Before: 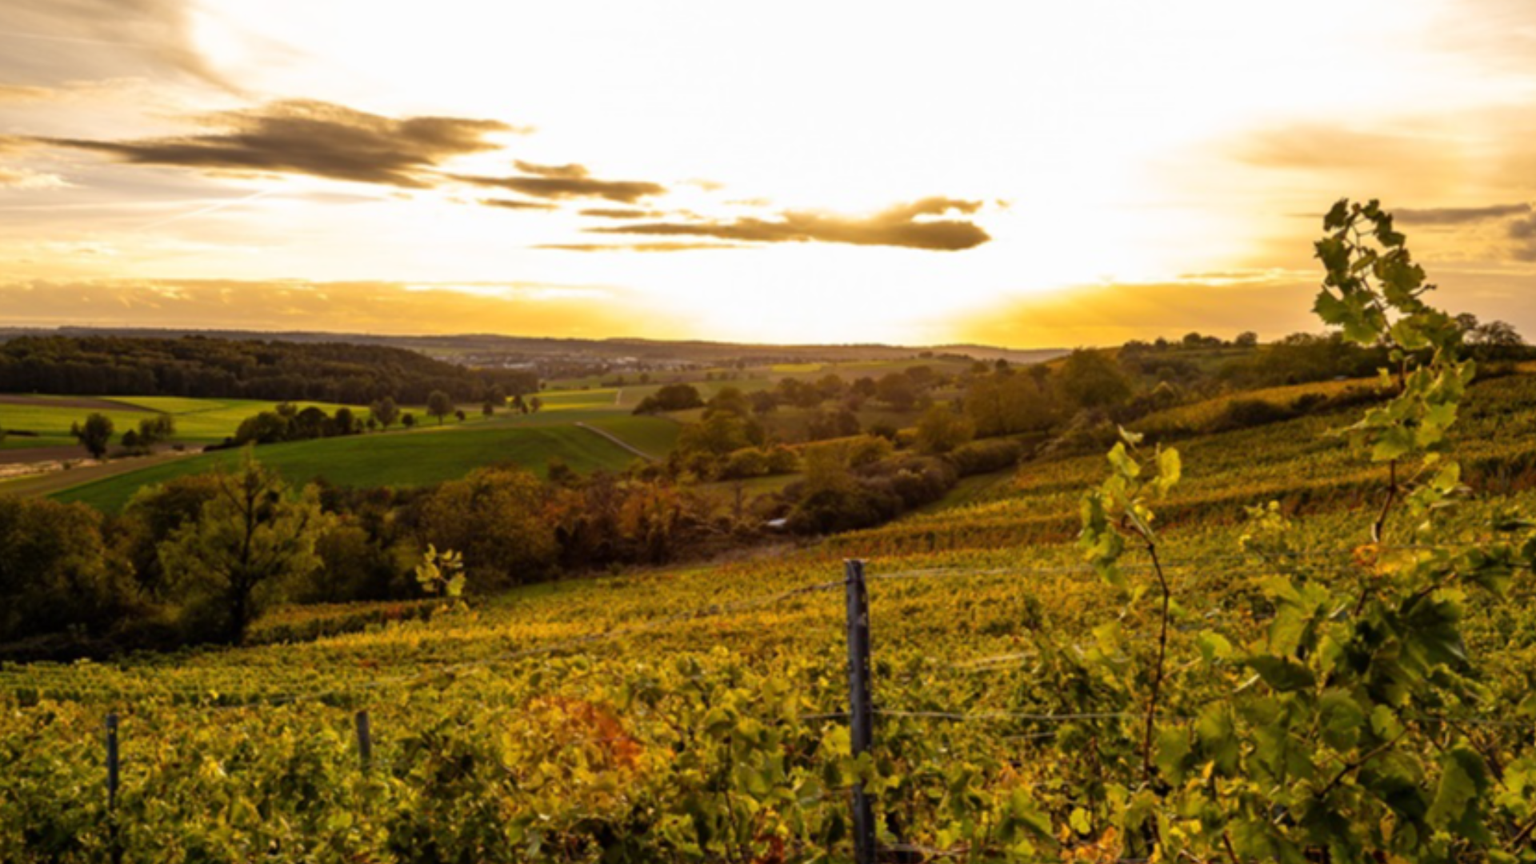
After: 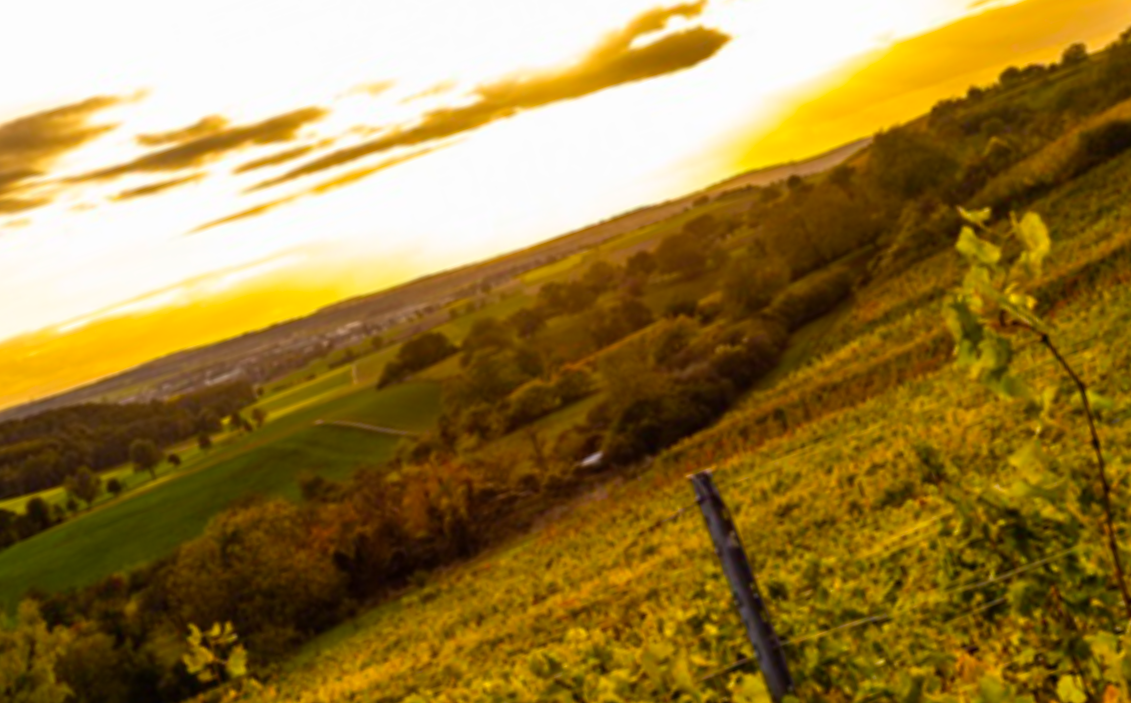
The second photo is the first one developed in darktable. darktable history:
color balance rgb: perceptual saturation grading › global saturation 0.107%, global vibrance 50.096%
crop and rotate: angle 18.75°, left 6.91%, right 3.628%, bottom 1.065%
